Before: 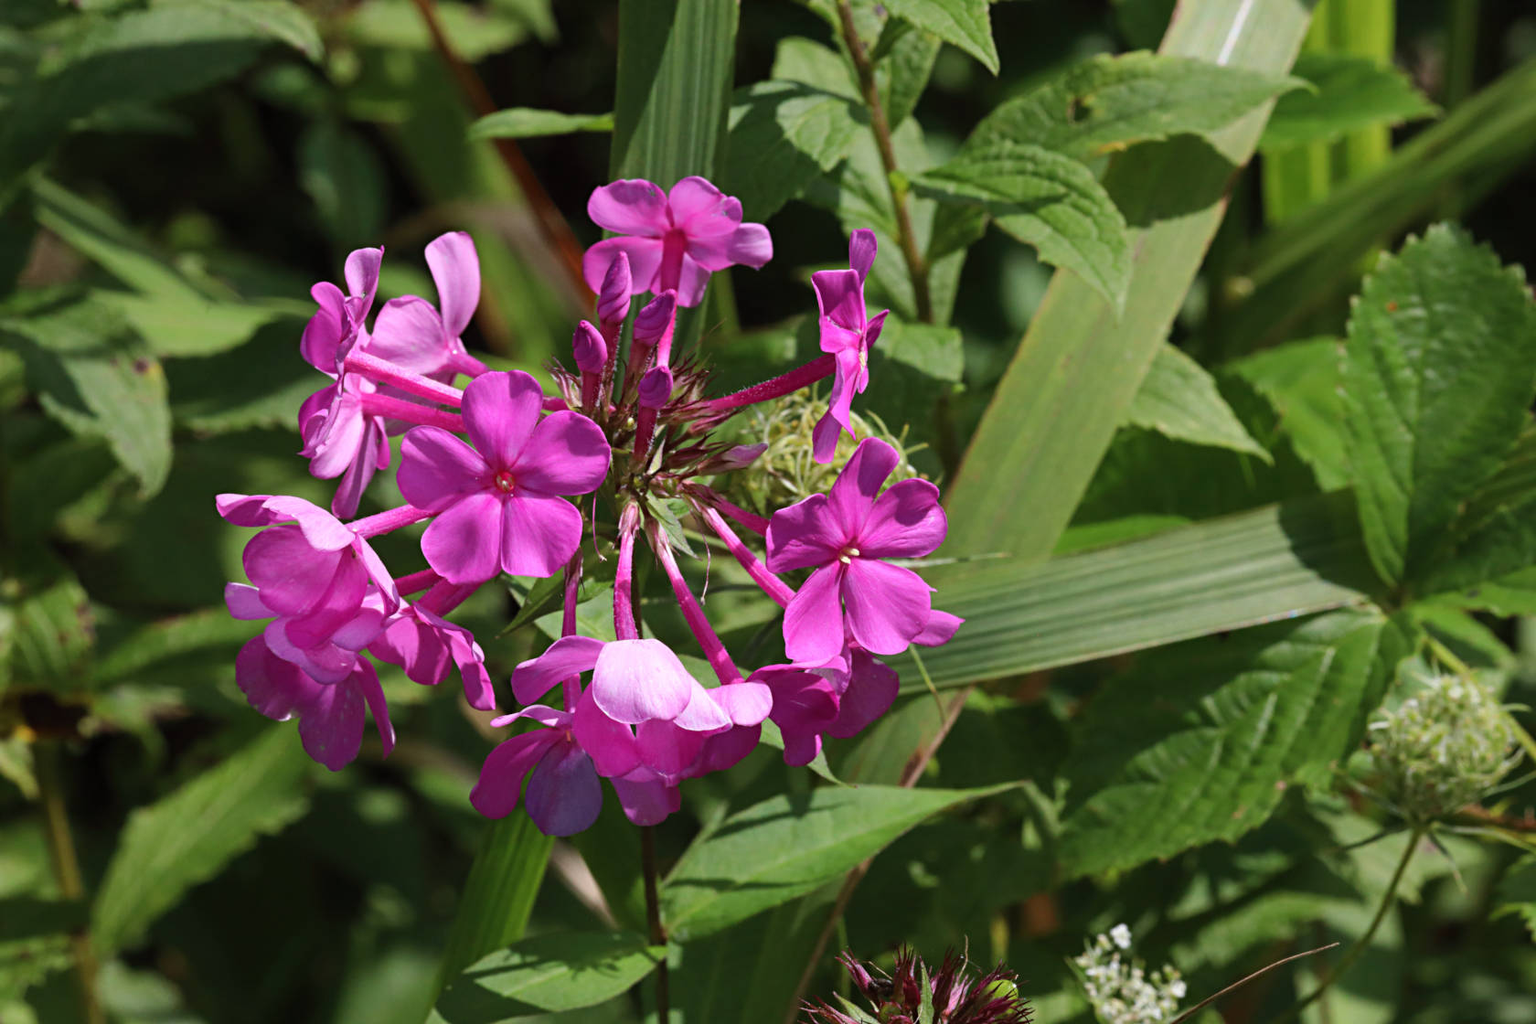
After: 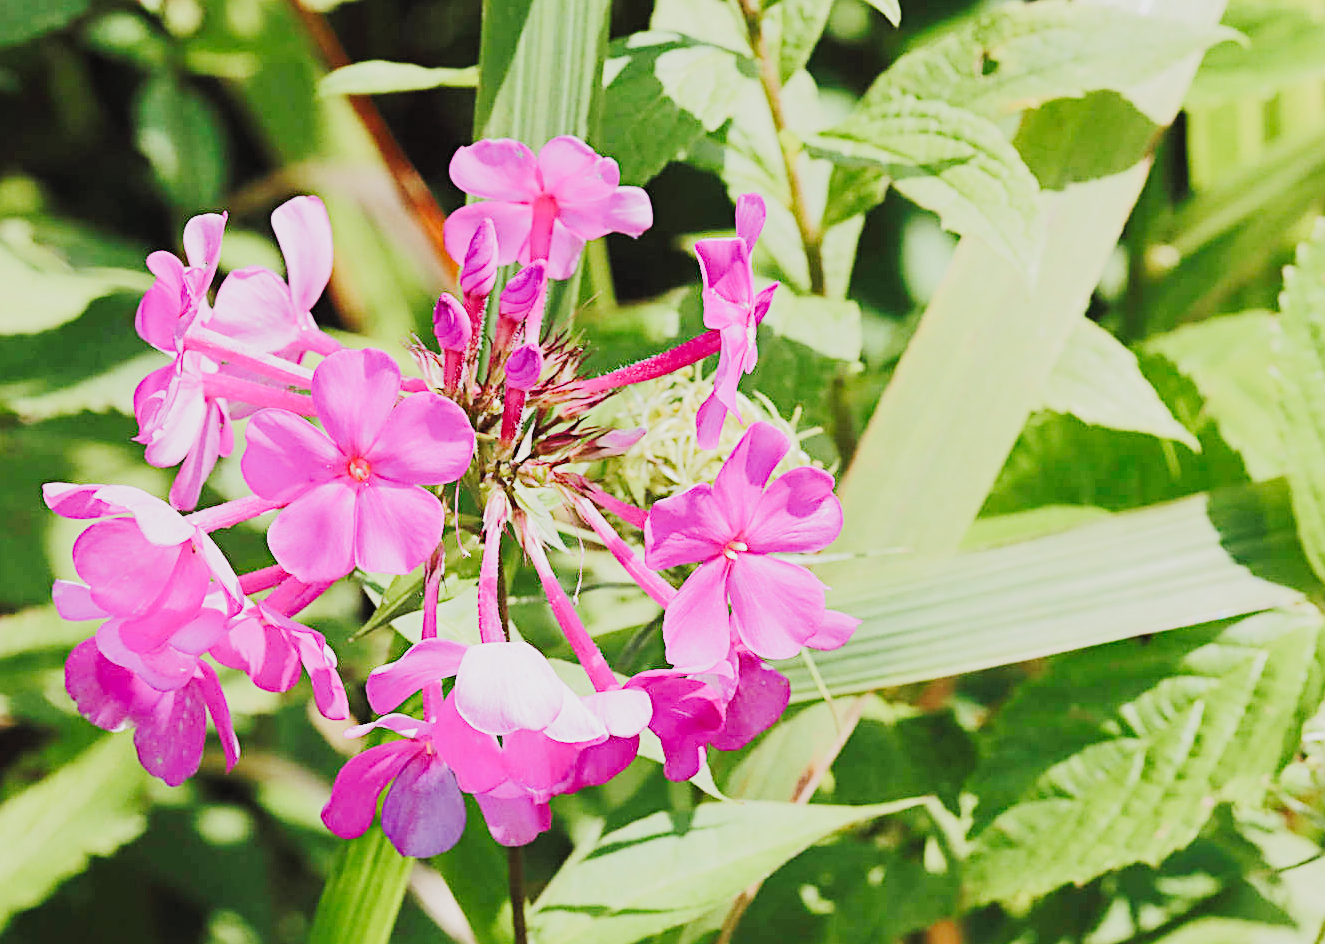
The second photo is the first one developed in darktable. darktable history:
contrast brightness saturation: saturation -0.05
tone curve: curves: ch0 [(0, 0.023) (0.103, 0.087) (0.277, 0.28) (0.438, 0.547) (0.546, 0.678) (0.735, 0.843) (0.994, 1)]; ch1 [(0, 0) (0.371, 0.261) (0.465, 0.42) (0.488, 0.477) (0.512, 0.513) (0.542, 0.581) (0.574, 0.647) (0.636, 0.747) (1, 1)]; ch2 [(0, 0) (0.369, 0.388) (0.449, 0.431) (0.478, 0.471) (0.516, 0.517) (0.575, 0.642) (0.649, 0.726) (1, 1)], preserve colors none
tone equalizer: -8 EV 1.98 EV, -7 EV 1.99 EV, -6 EV 1.99 EV, -5 EV 1.98 EV, -4 EV 1.97 EV, -3 EV 1.48 EV, -2 EV 0.994 EV, -1 EV 0.523 EV, edges refinement/feathering 500, mask exposure compensation -1.26 EV, preserve details no
crop: left 11.518%, top 5.133%, right 9.554%, bottom 10.567%
filmic rgb: black relative exposure -8.02 EV, white relative exposure 4.05 EV, hardness 4.19, contrast 0.93, preserve chrominance no, color science v5 (2021), contrast in shadows safe, contrast in highlights safe
sharpen: radius 1.939
